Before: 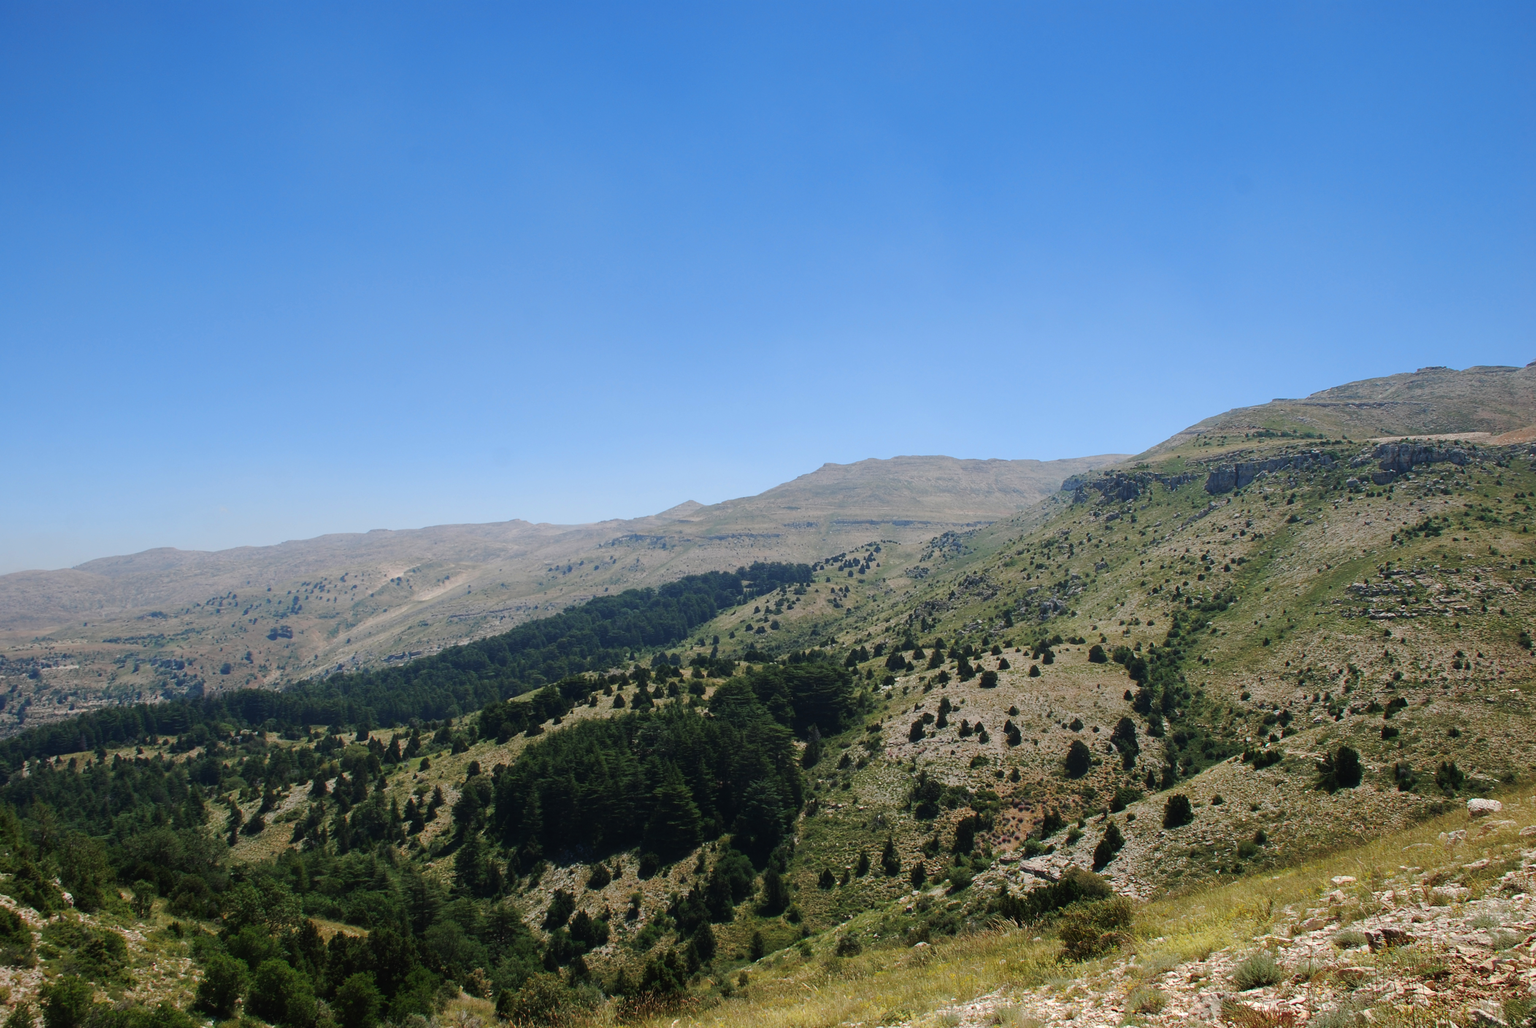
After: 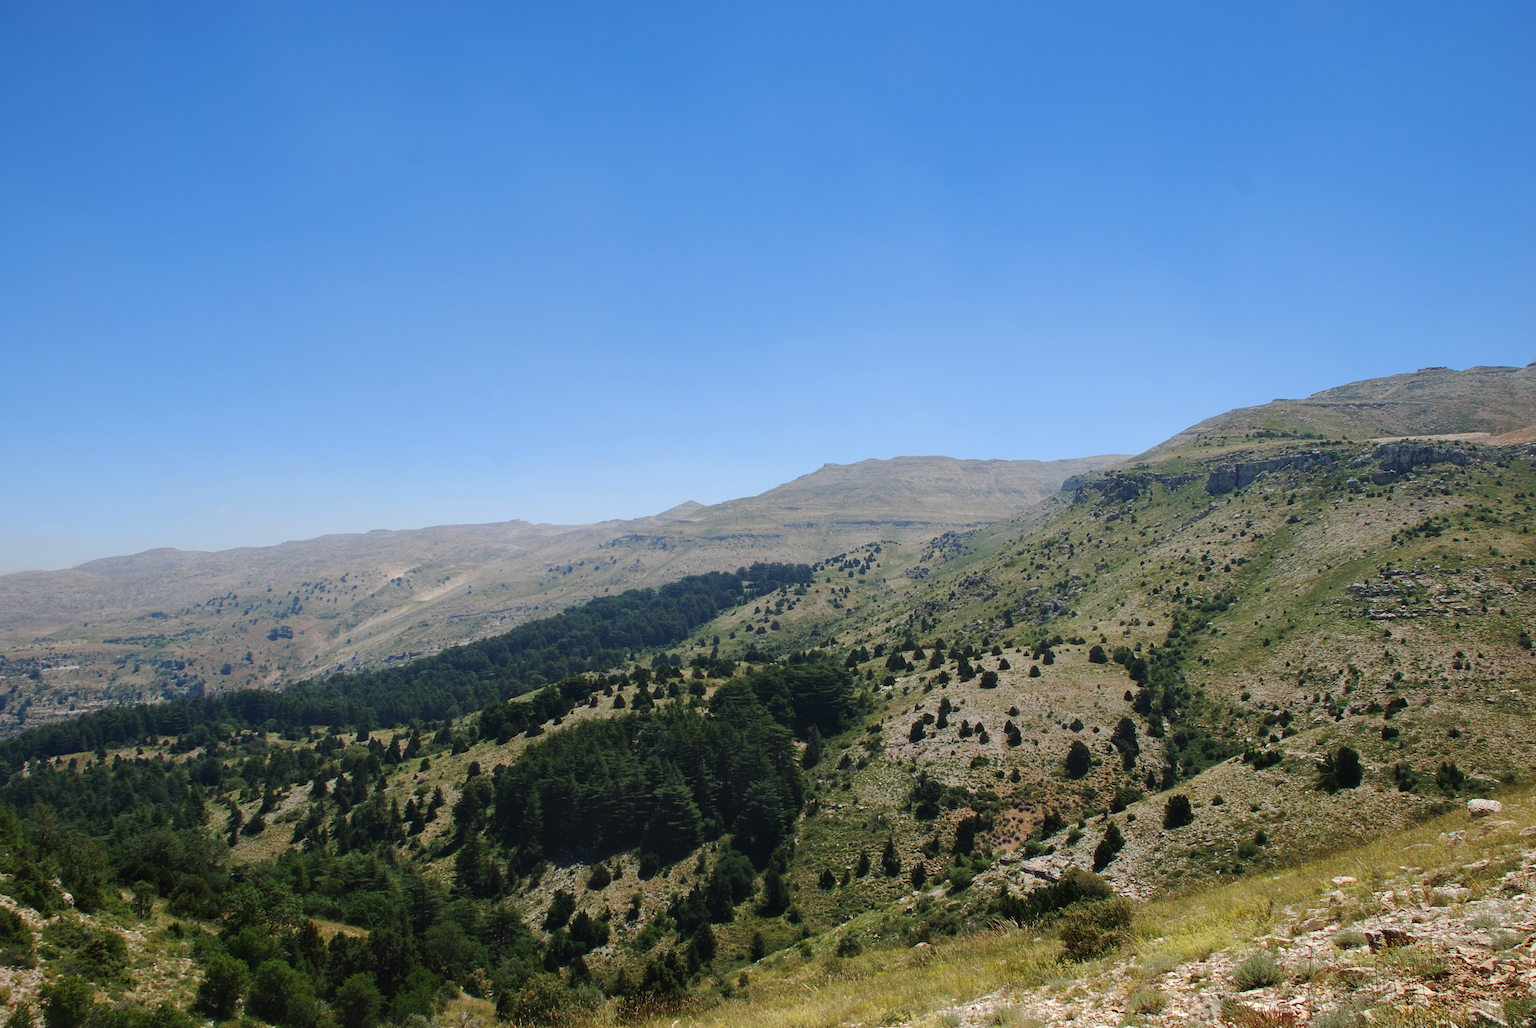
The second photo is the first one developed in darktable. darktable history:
shadows and highlights: shadows 62.74, white point adjustment 0.423, highlights -33.31, compress 83.65%
